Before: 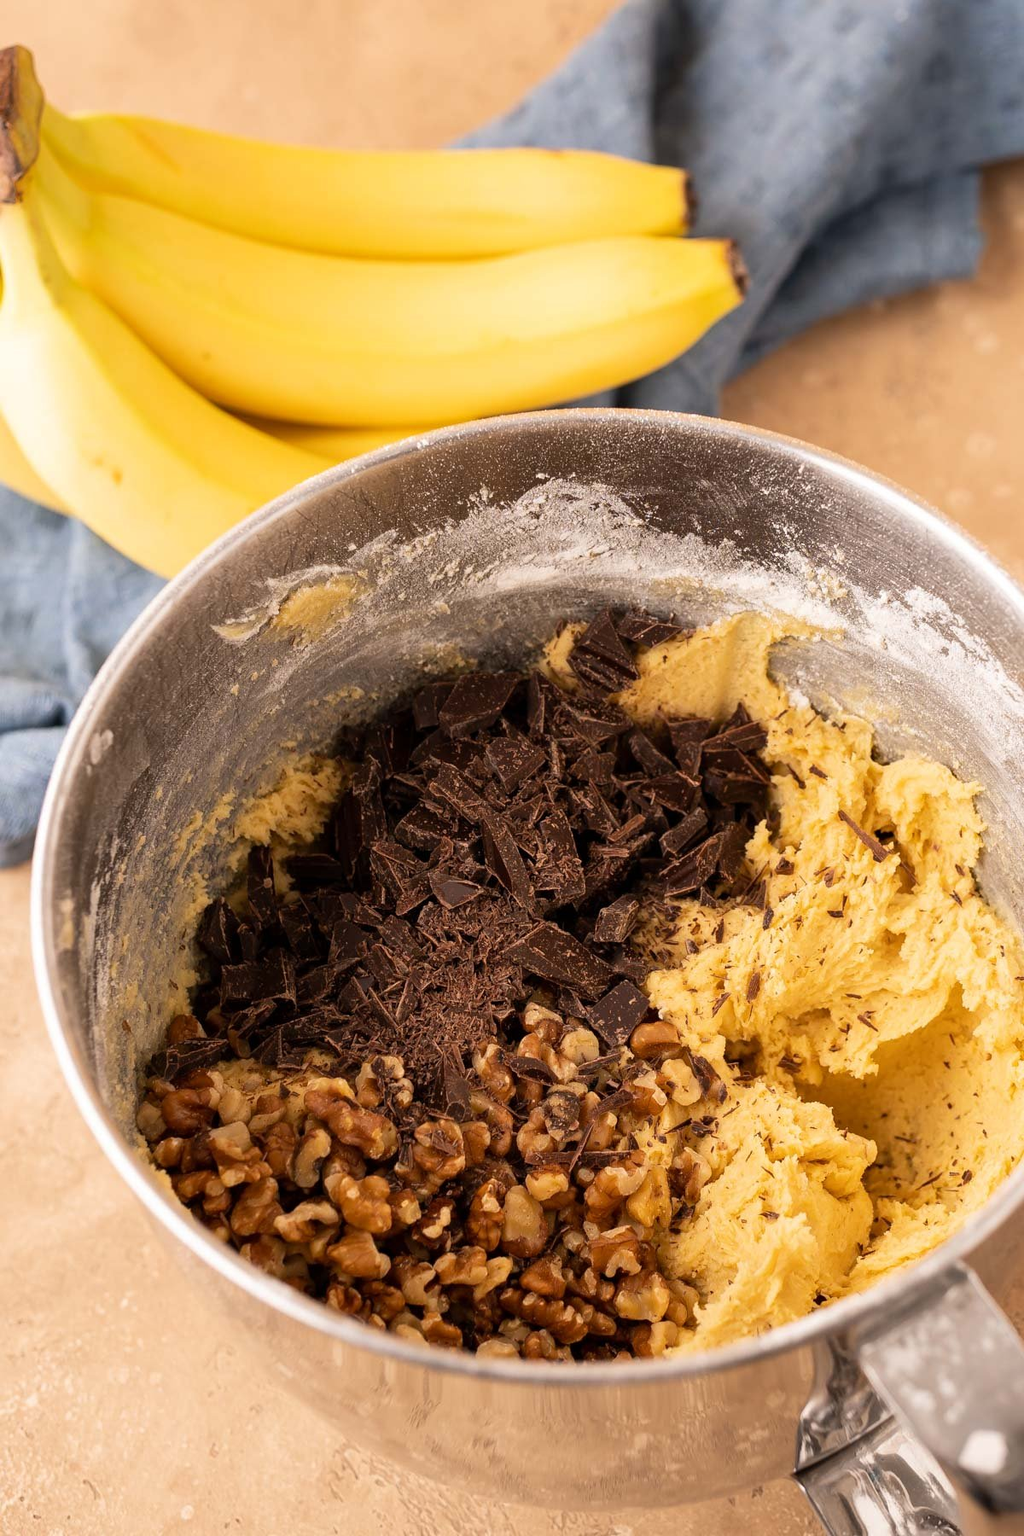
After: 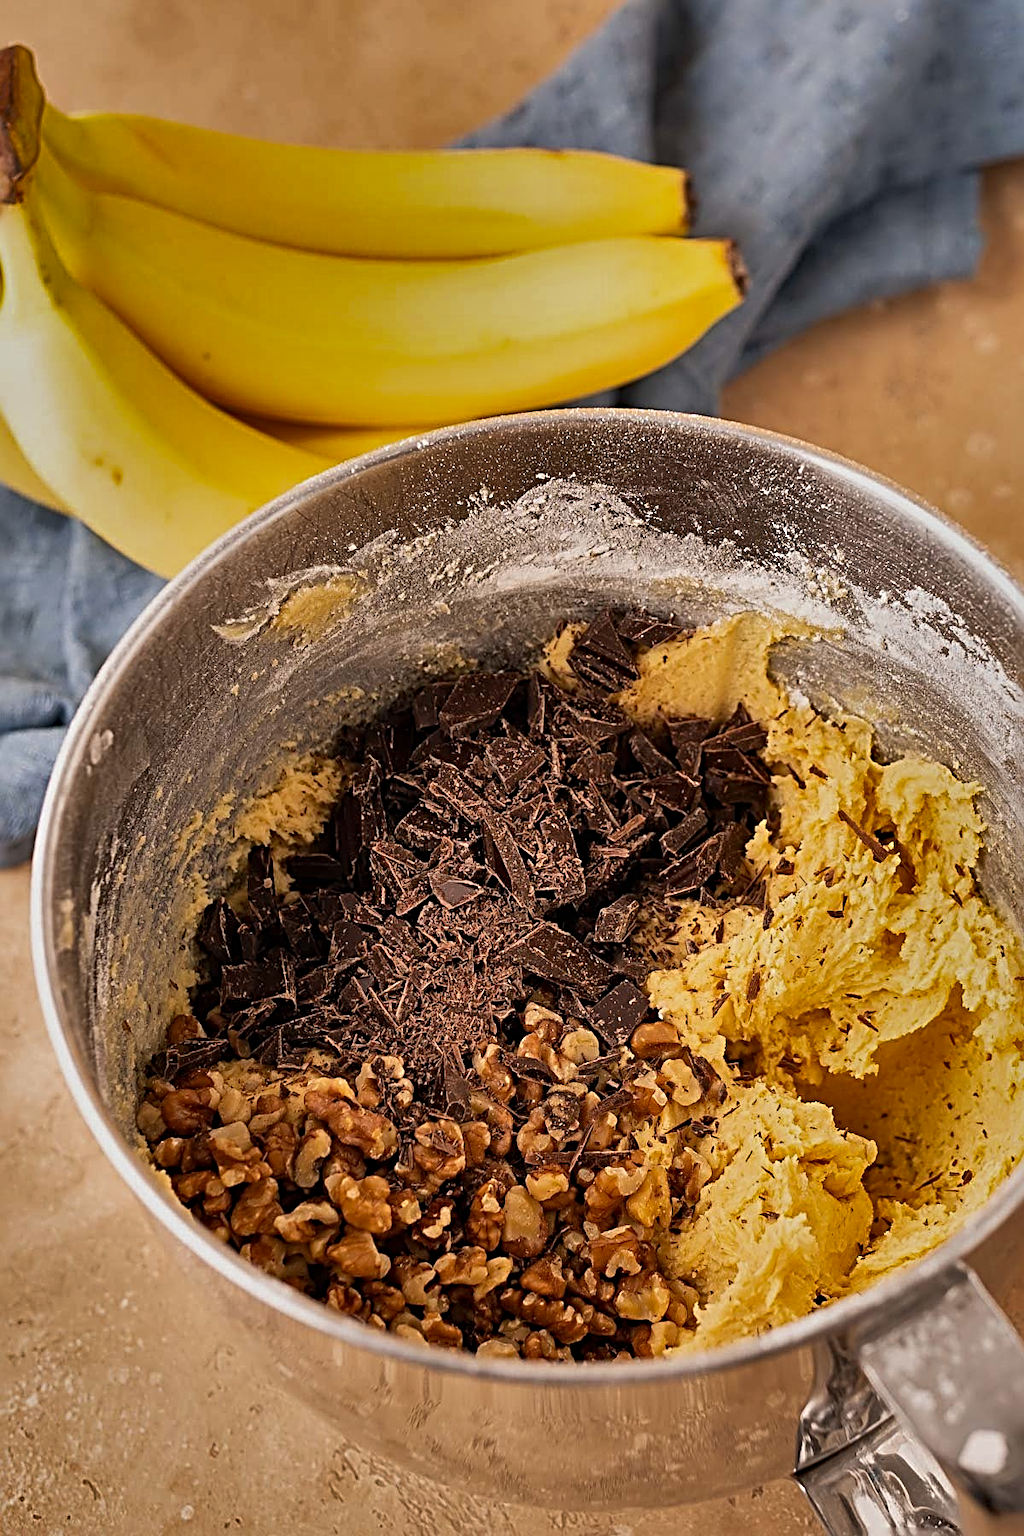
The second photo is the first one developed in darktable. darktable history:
sharpen: radius 3.717, amount 0.945
shadows and highlights: shadows 80.22, white point adjustment -8.95, highlights -61.46, soften with gaussian
